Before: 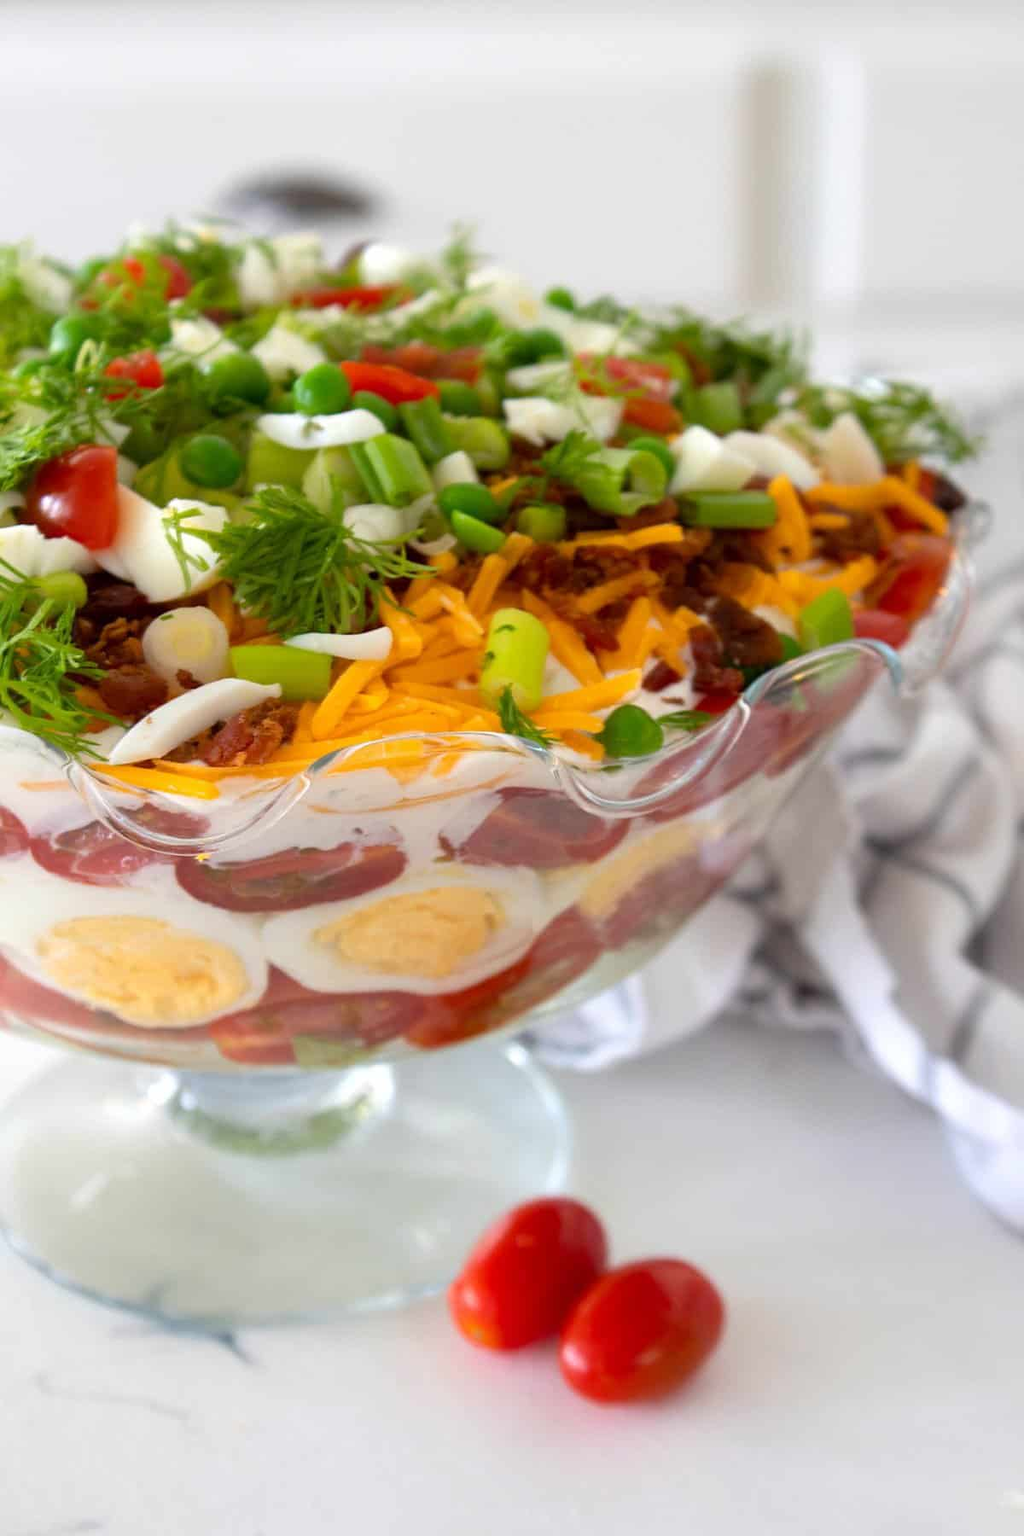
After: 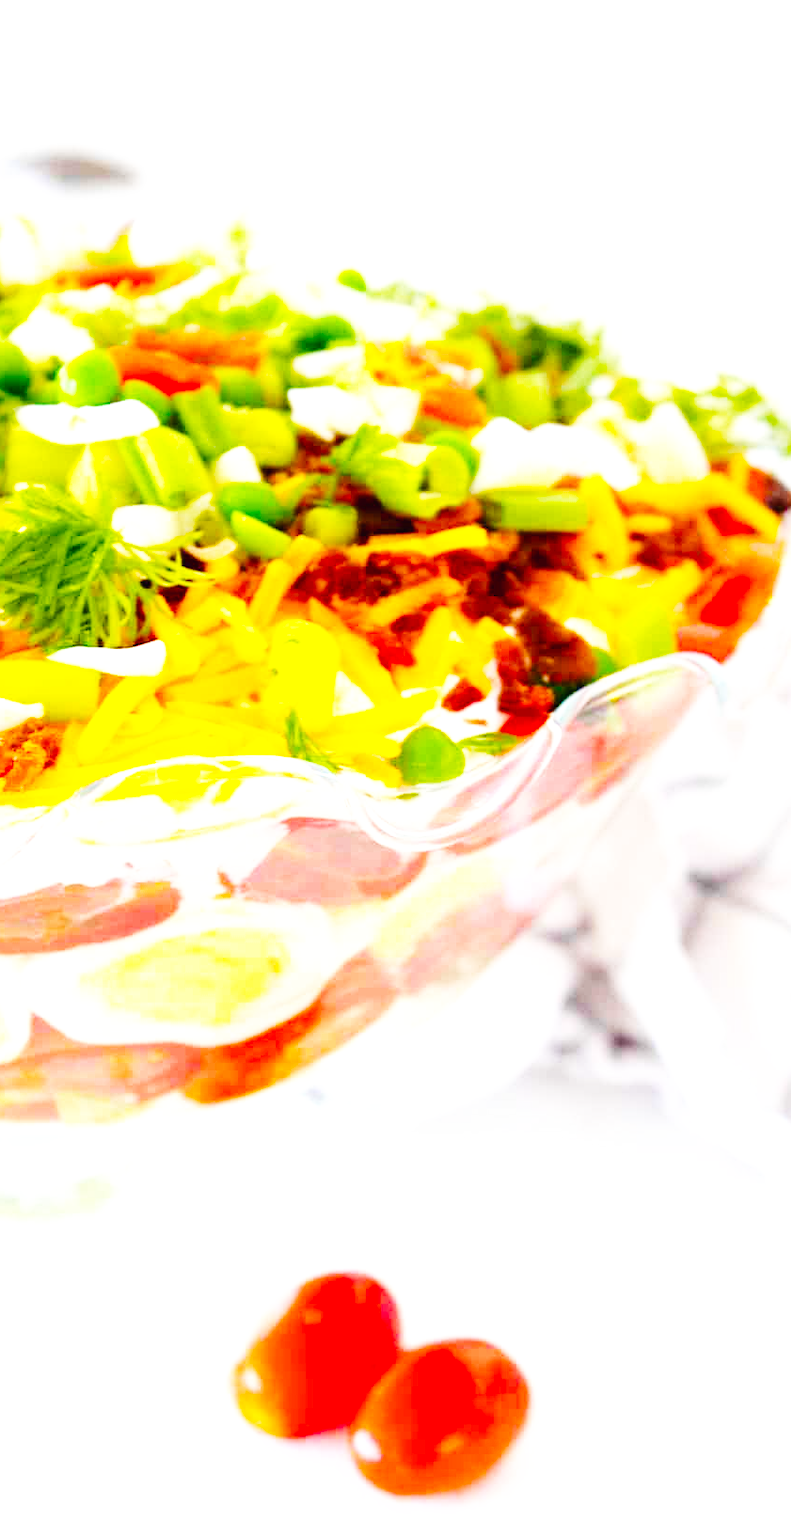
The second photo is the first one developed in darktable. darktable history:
exposure: black level correction 0, exposure 1.098 EV, compensate exposure bias true, compensate highlight preservation false
crop and rotate: left 23.613%, top 3.027%, right 6.302%, bottom 6.21%
color balance rgb: perceptual saturation grading › global saturation 32.994%
levels: mode automatic
base curve: curves: ch0 [(0, 0.003) (0.001, 0.002) (0.006, 0.004) (0.02, 0.022) (0.048, 0.086) (0.094, 0.234) (0.162, 0.431) (0.258, 0.629) (0.385, 0.8) (0.548, 0.918) (0.751, 0.988) (1, 1)], preserve colors none
